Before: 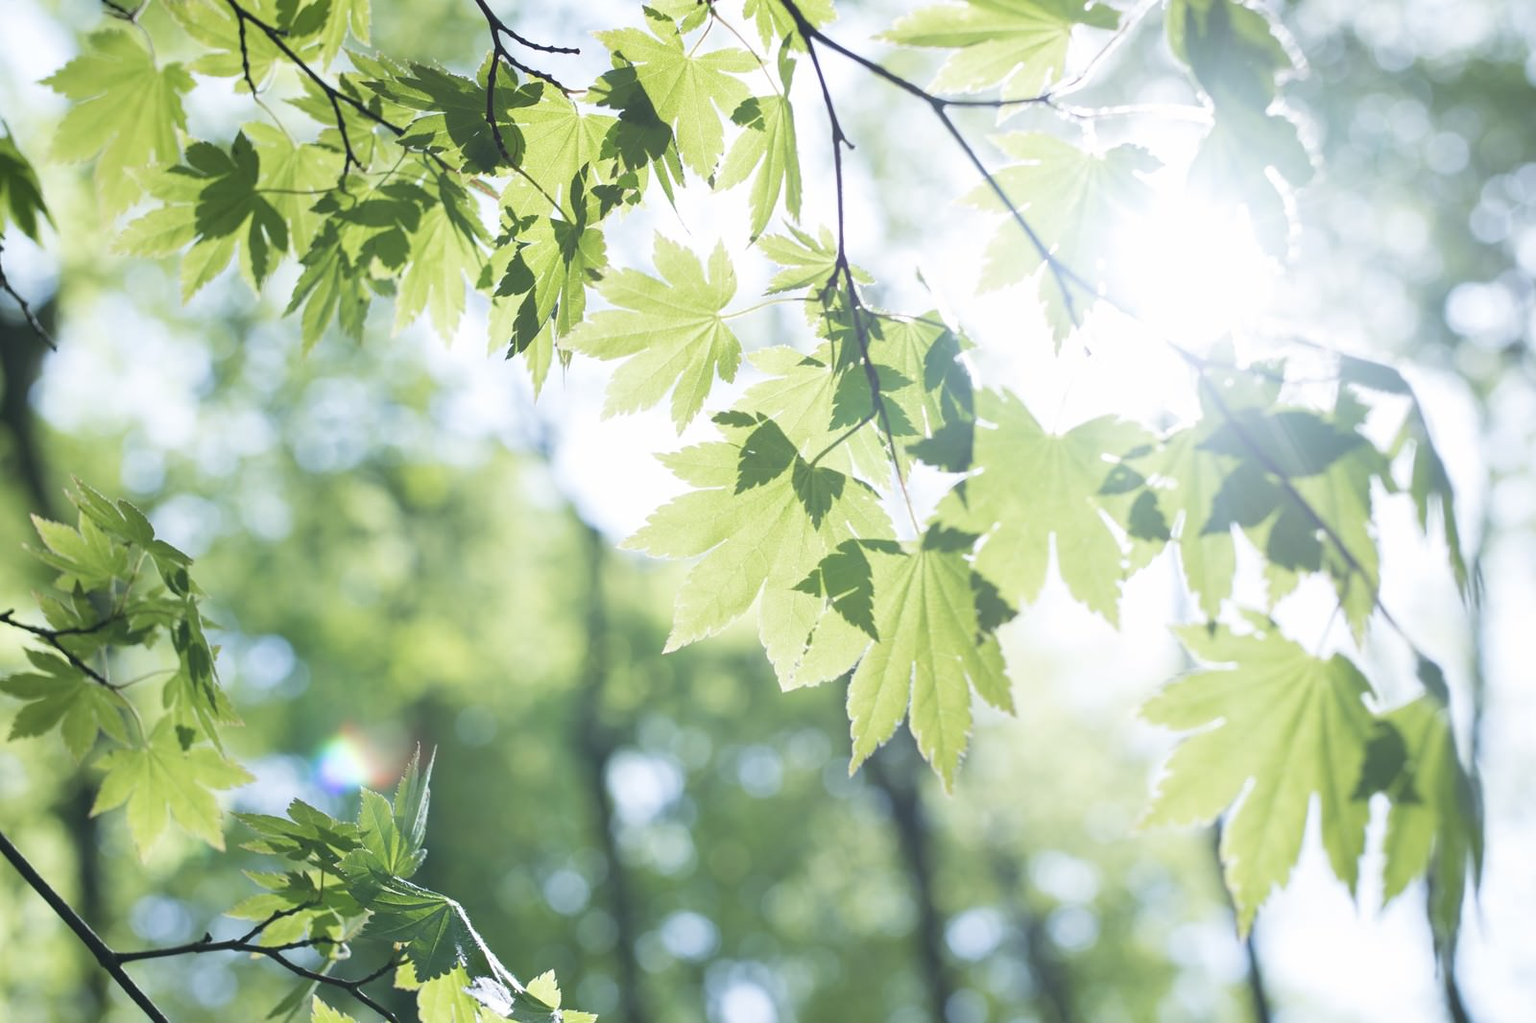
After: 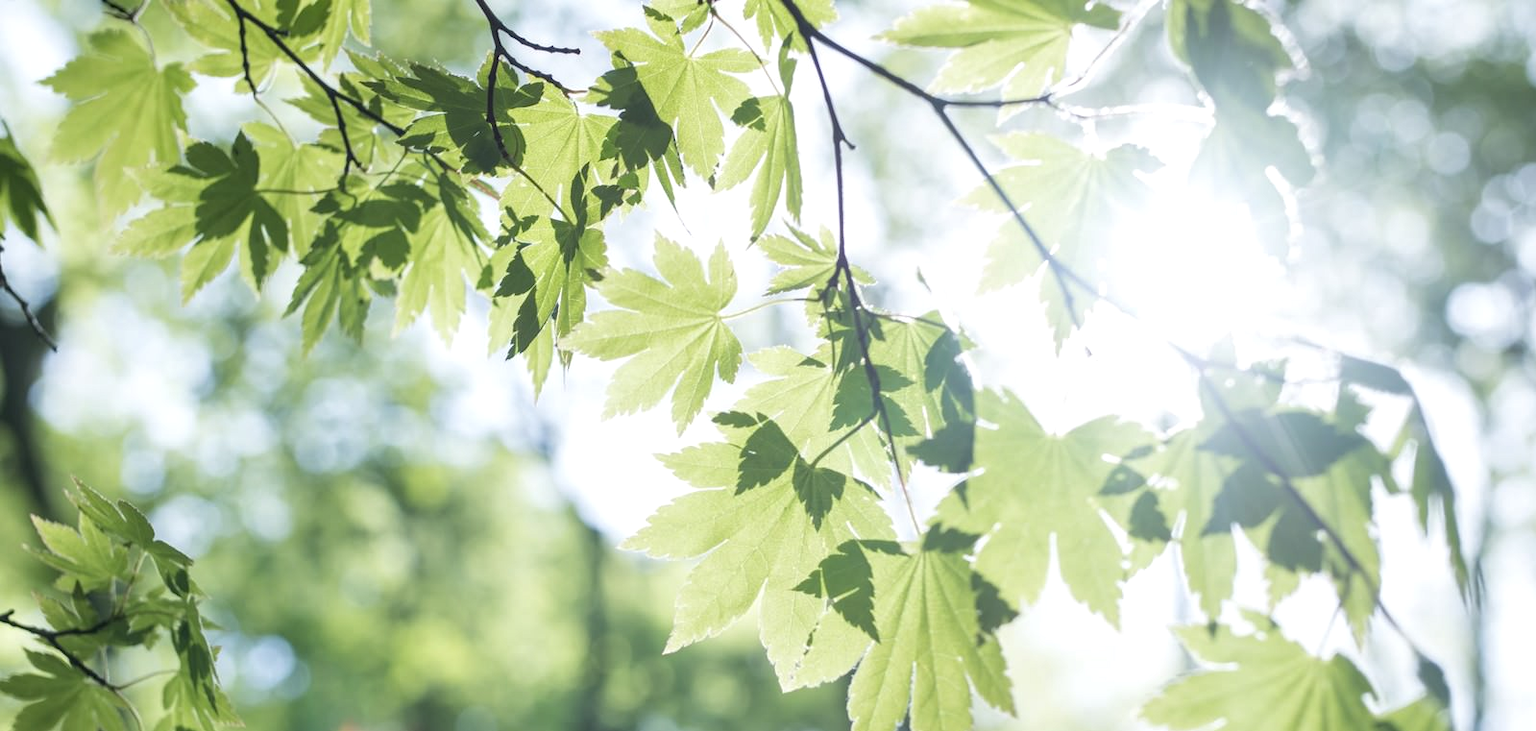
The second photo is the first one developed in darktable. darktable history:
exposure: compensate exposure bias true, compensate highlight preservation false
local contrast: on, module defaults
crop: right 0.001%, bottom 28.555%
